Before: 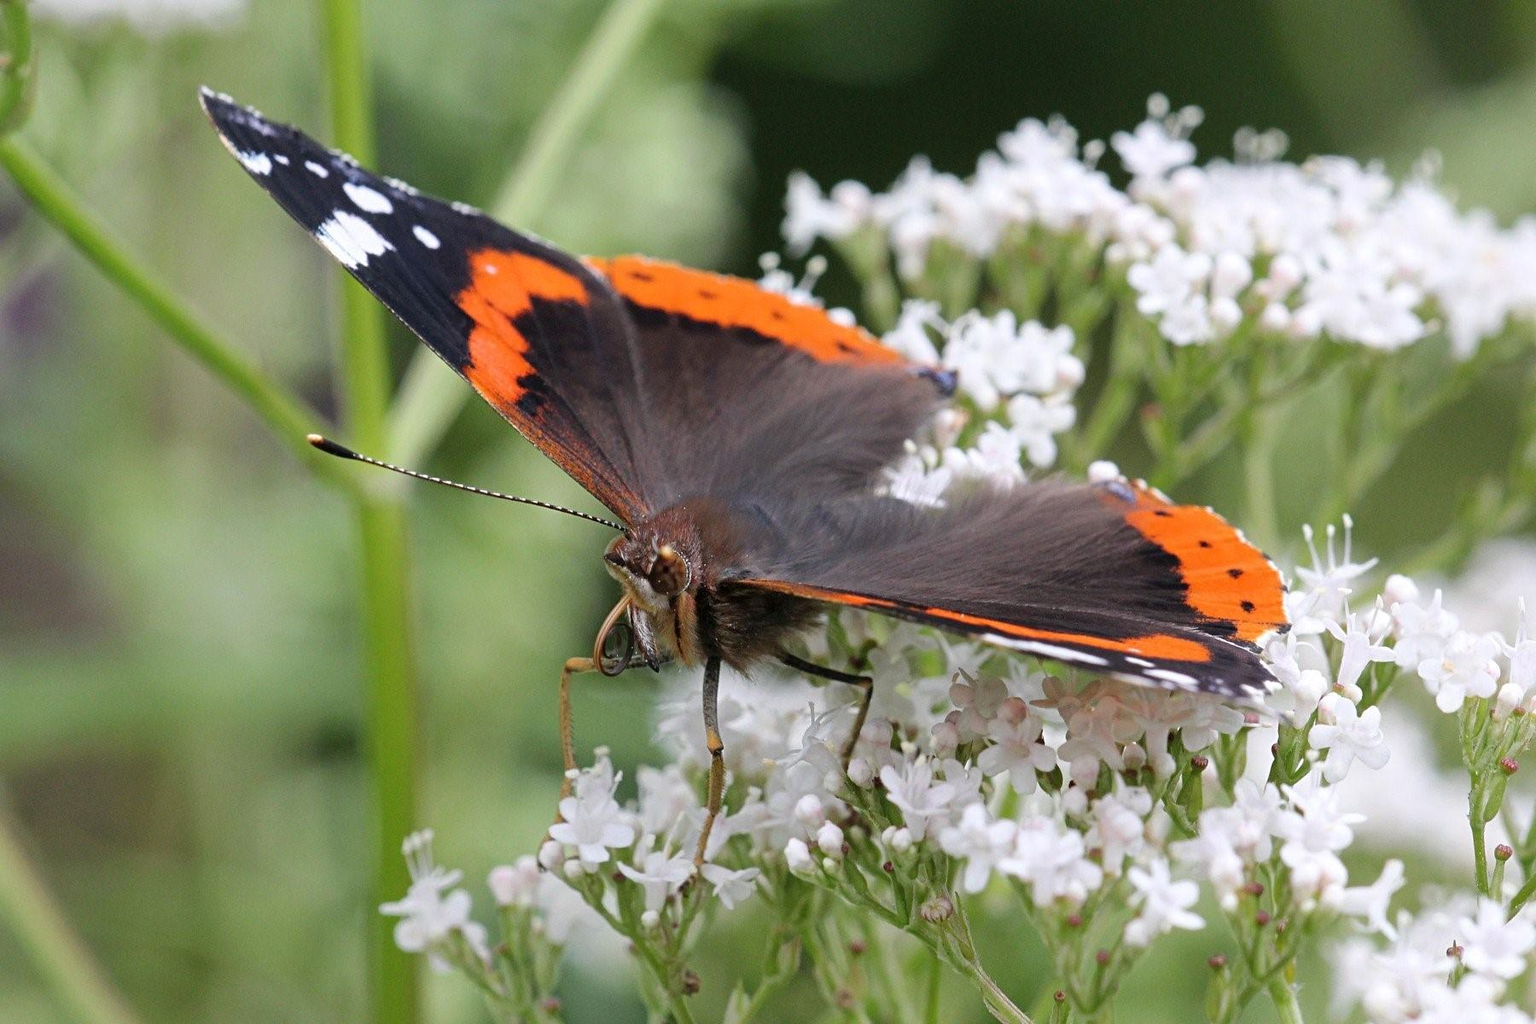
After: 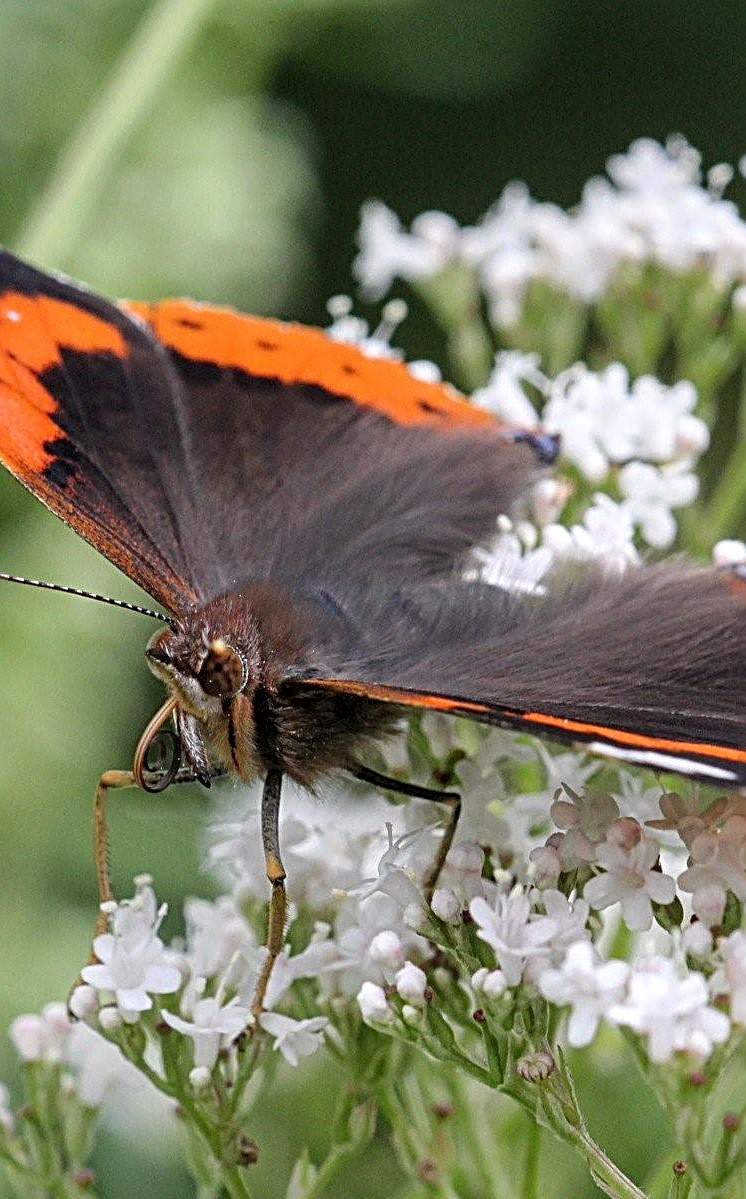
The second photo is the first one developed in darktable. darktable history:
crop: left 31.255%, right 27.252%
sharpen: radius 3.082
local contrast: on, module defaults
